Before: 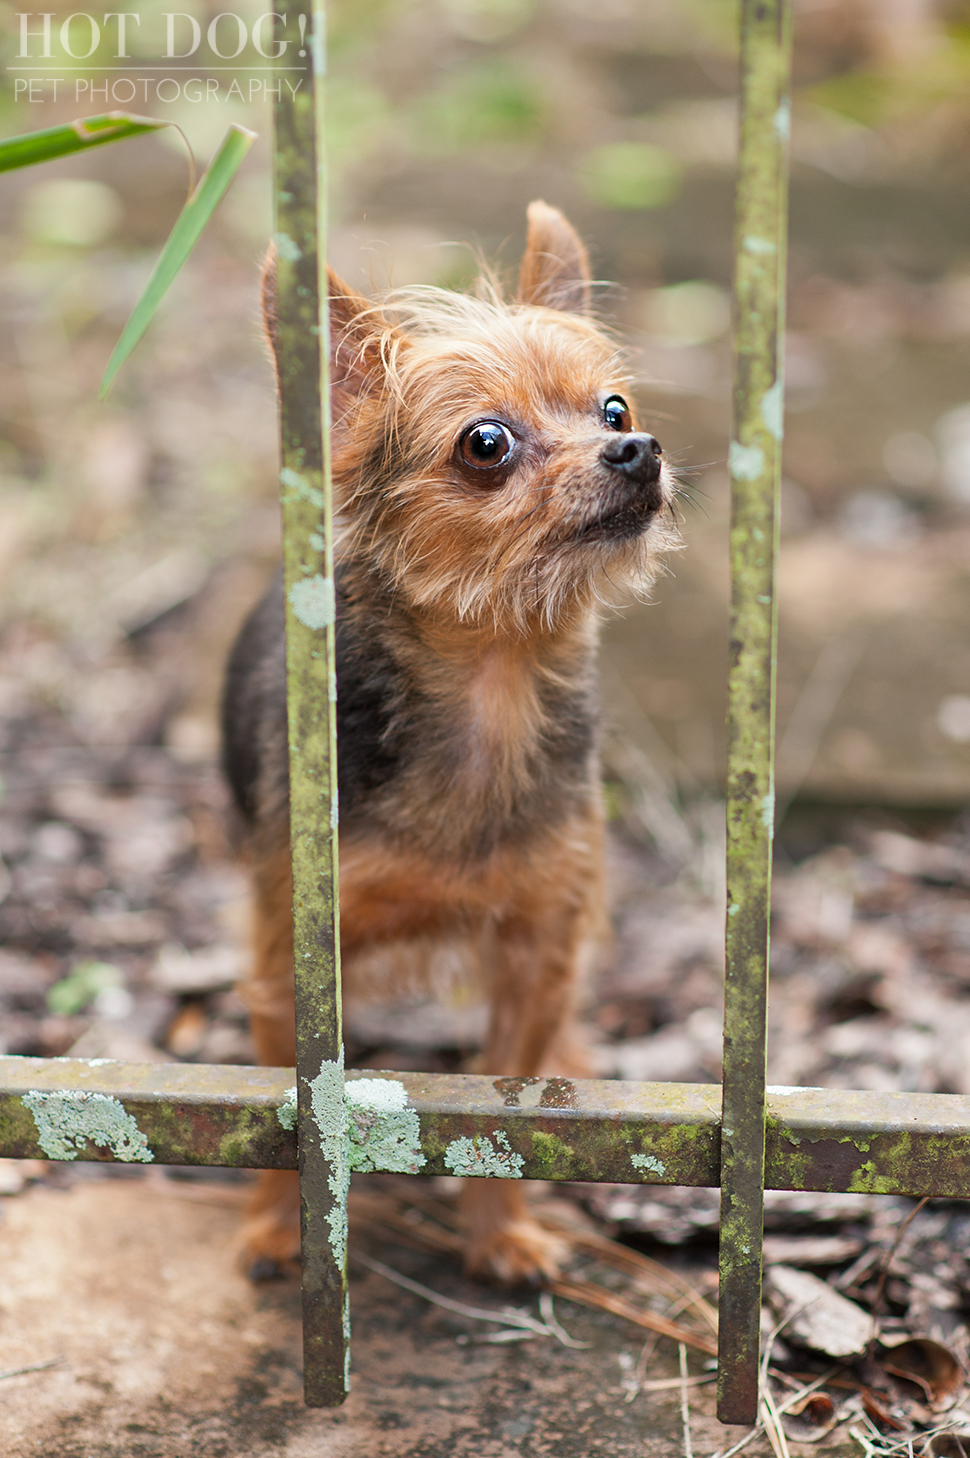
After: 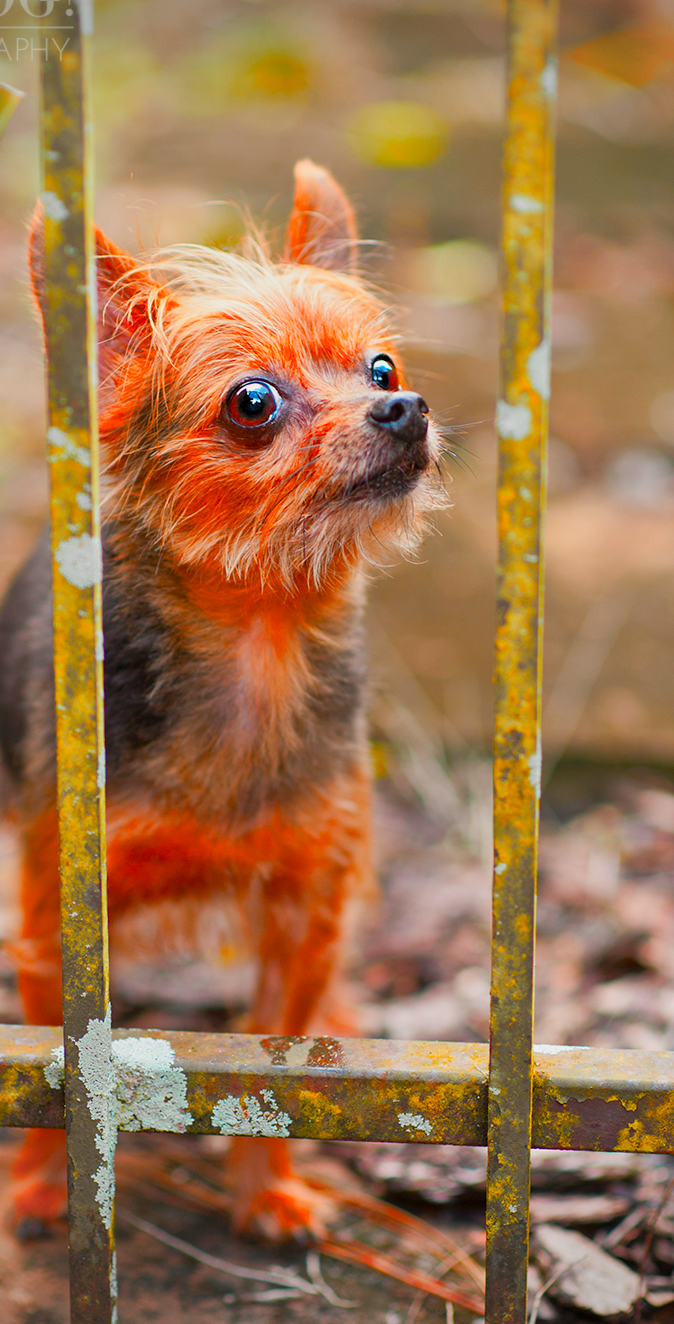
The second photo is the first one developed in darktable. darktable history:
vignetting: on, module defaults
color balance: input saturation 134.34%, contrast -10.04%, contrast fulcrum 19.67%, output saturation 133.51%
crop and rotate: left 24.034%, top 2.838%, right 6.406%, bottom 6.299%
color zones: curves: ch1 [(0.29, 0.492) (0.373, 0.185) (0.509, 0.481)]; ch2 [(0.25, 0.462) (0.749, 0.457)], mix 40.67%
